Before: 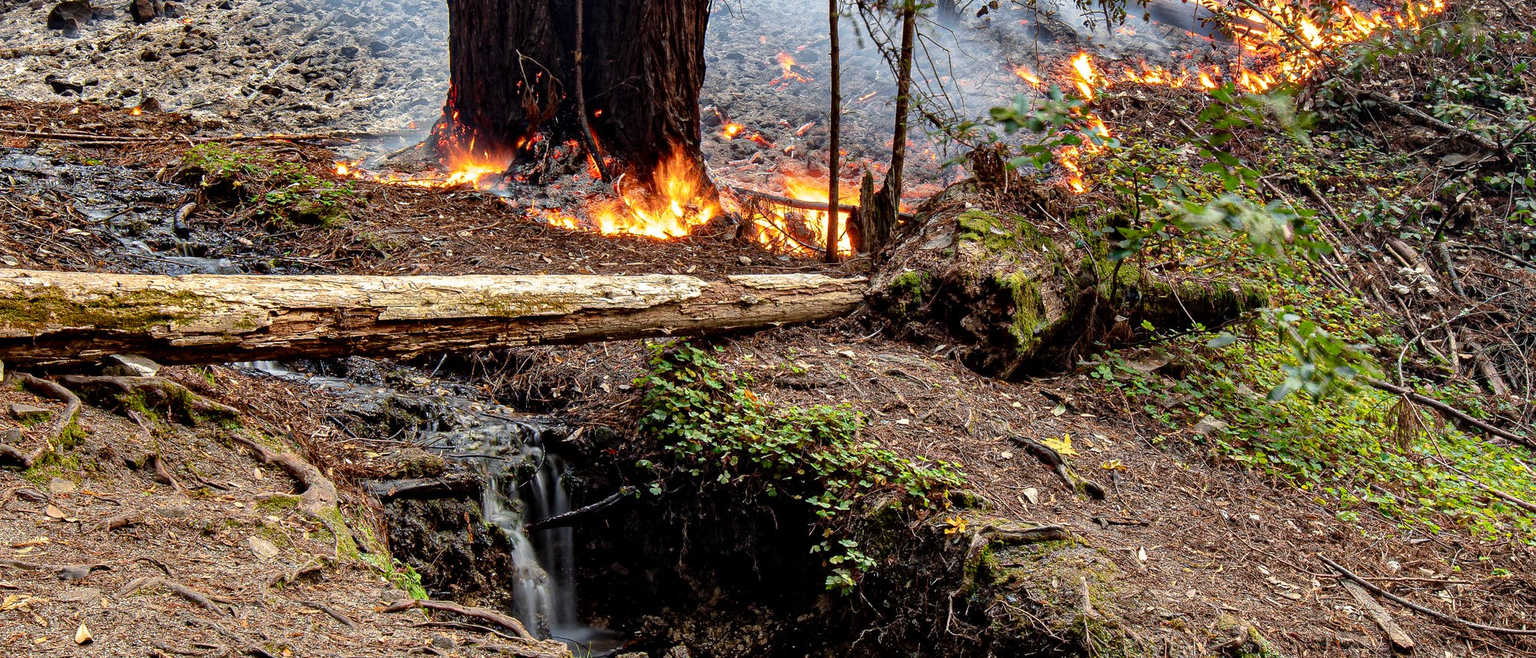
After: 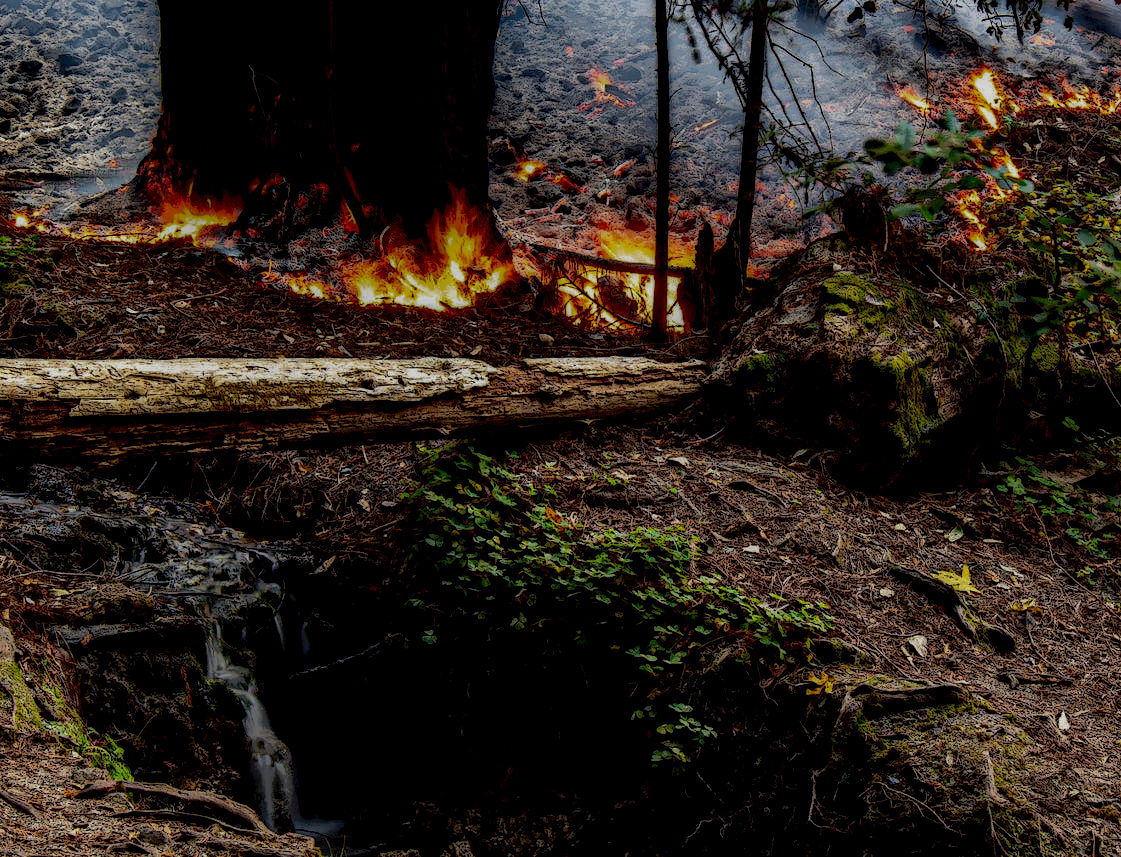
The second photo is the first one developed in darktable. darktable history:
local contrast: highlights 2%, shadows 236%, detail 164%, midtone range 0.005
shadows and highlights: radius 337.12, shadows 28.29, soften with gaussian
crop: left 21.24%, right 22.694%
